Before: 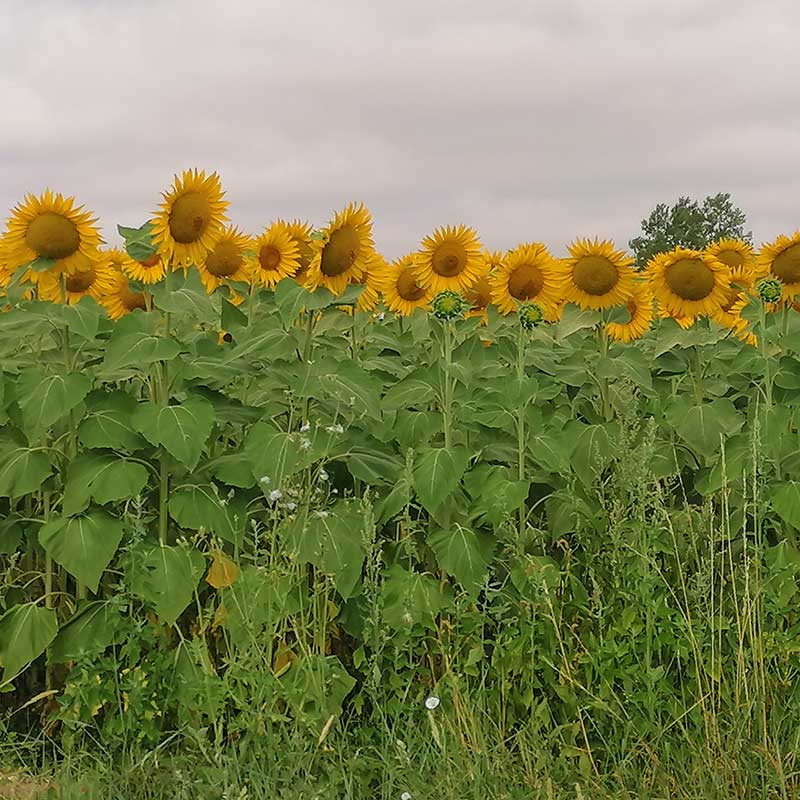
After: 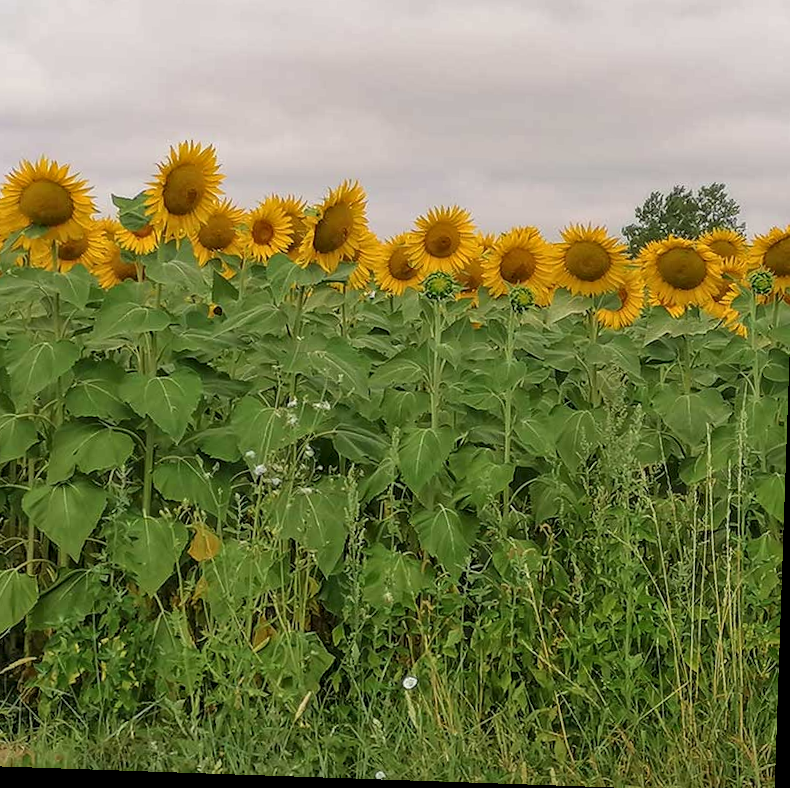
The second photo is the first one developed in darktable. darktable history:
local contrast: on, module defaults
crop and rotate: angle -1.97°, left 3.088%, top 4.244%, right 1.347%, bottom 0.457%
